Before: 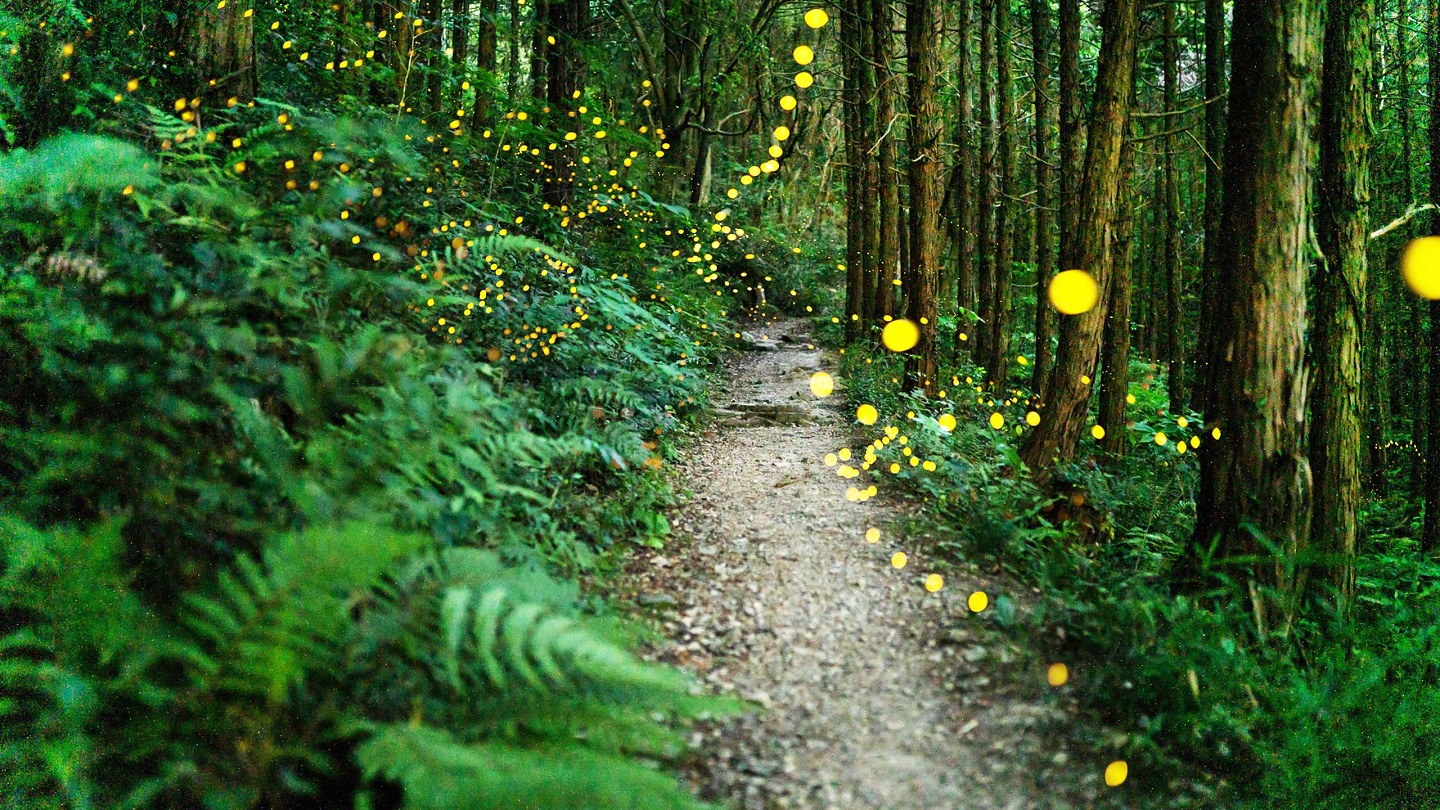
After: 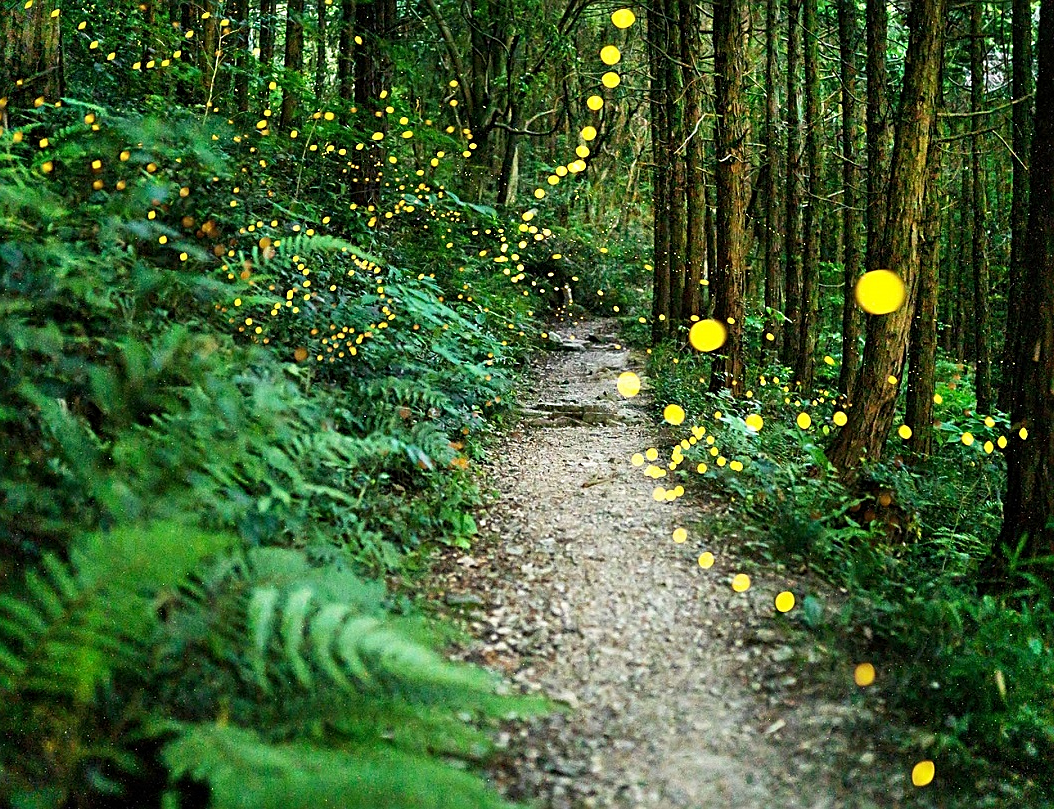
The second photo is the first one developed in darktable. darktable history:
exposure: black level correction 0.001, compensate highlight preservation false
sharpen: on, module defaults
crop: left 13.443%, right 13.31%
